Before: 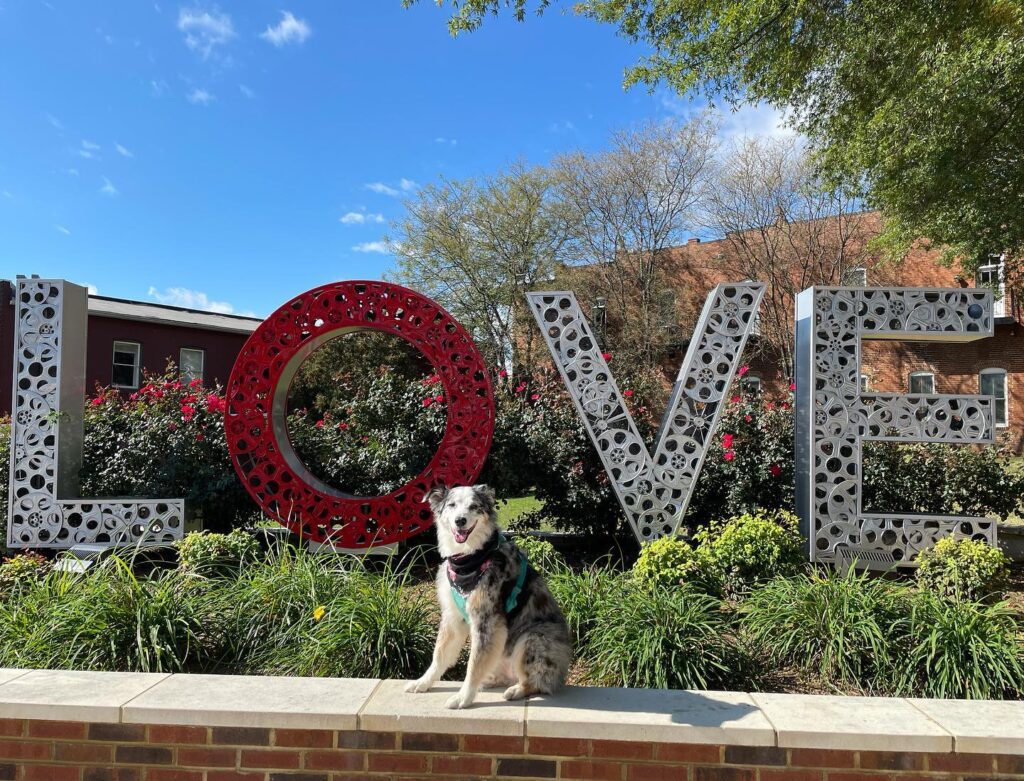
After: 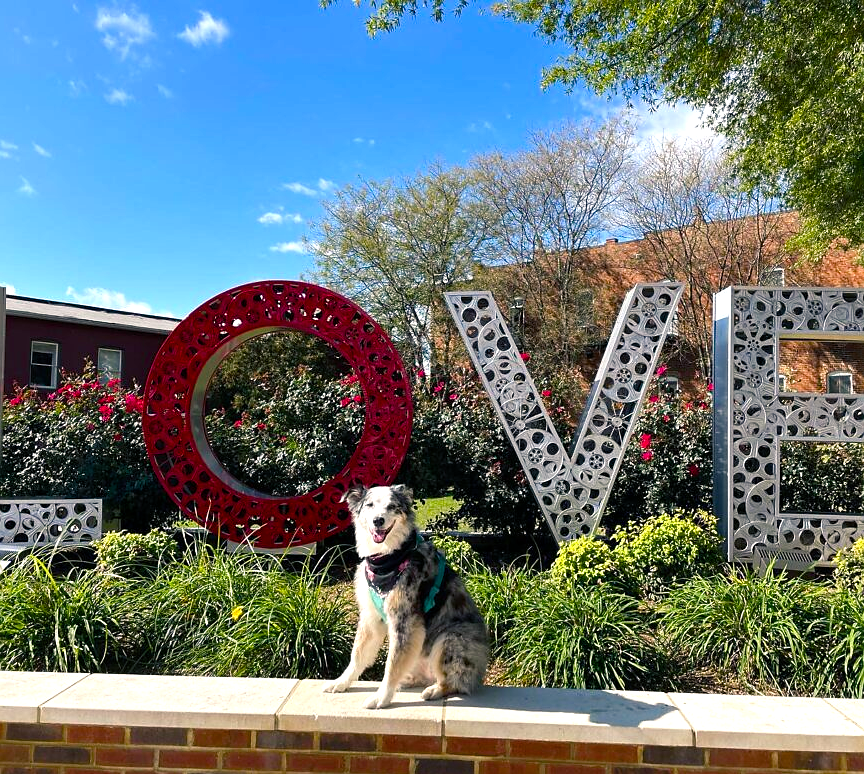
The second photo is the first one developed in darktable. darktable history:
color balance rgb: shadows lift › chroma 4.21%, shadows lift › hue 252.22°, highlights gain › chroma 1.36%, highlights gain › hue 50.24°, perceptual saturation grading › mid-tones 6.33%, perceptual saturation grading › shadows 72.44%, perceptual brilliance grading › highlights 11.59%, contrast 5.05%
crop: left 8.026%, right 7.374%
sharpen: radius 1, threshold 1
